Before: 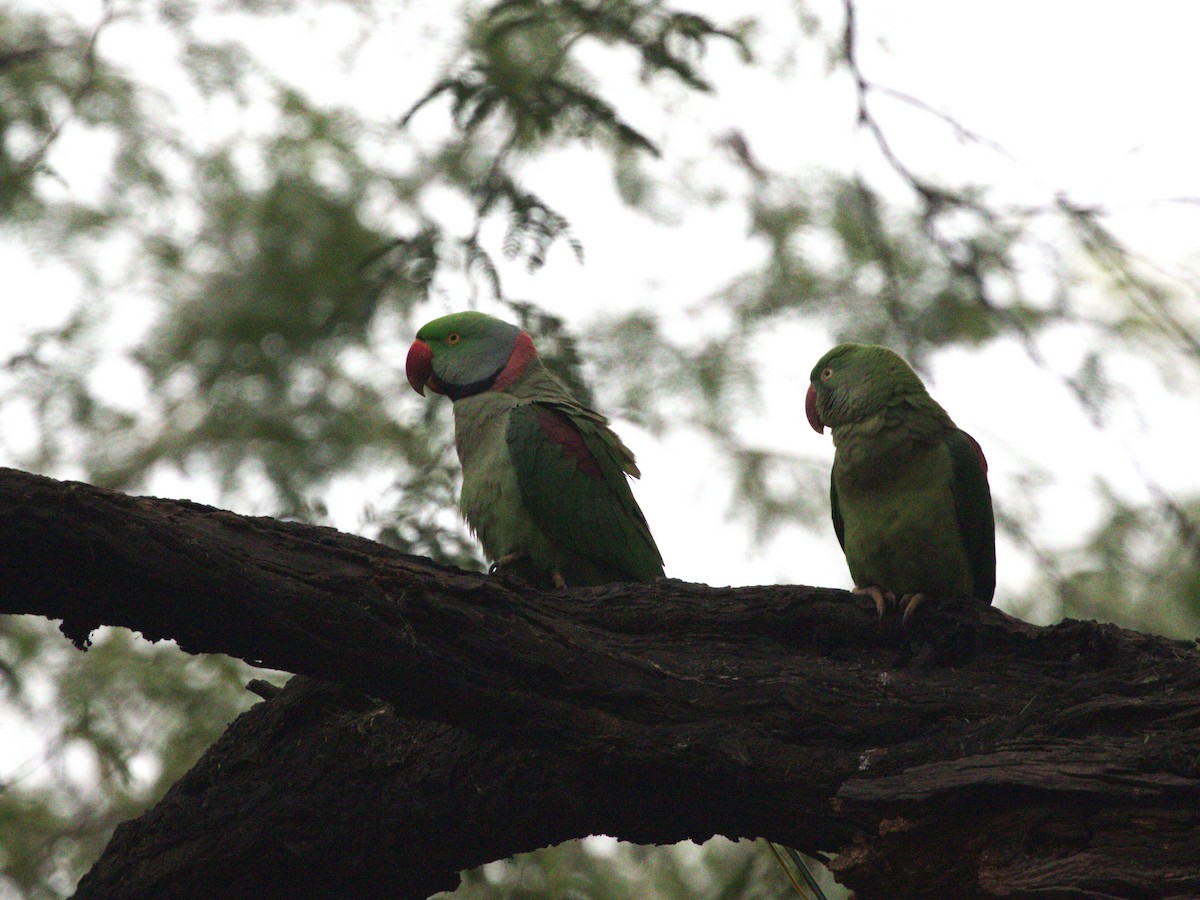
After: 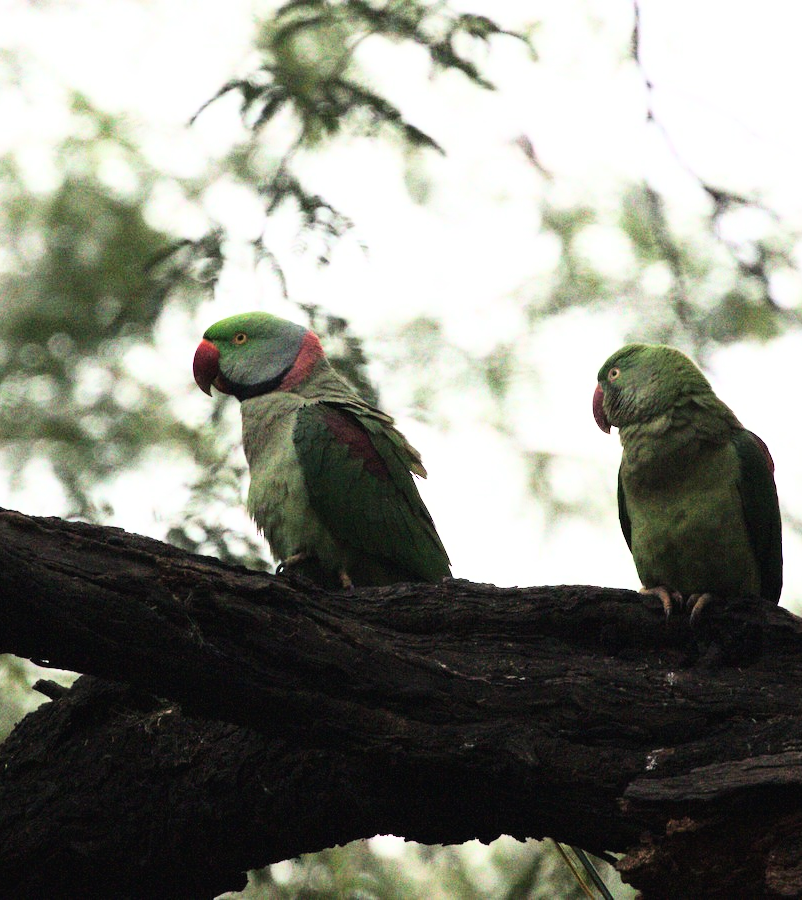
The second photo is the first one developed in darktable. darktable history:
crop and rotate: left 17.82%, right 15.323%
base curve: curves: ch0 [(0, 0) (0.007, 0.004) (0.027, 0.03) (0.046, 0.07) (0.207, 0.54) (0.442, 0.872) (0.673, 0.972) (1, 1)]
